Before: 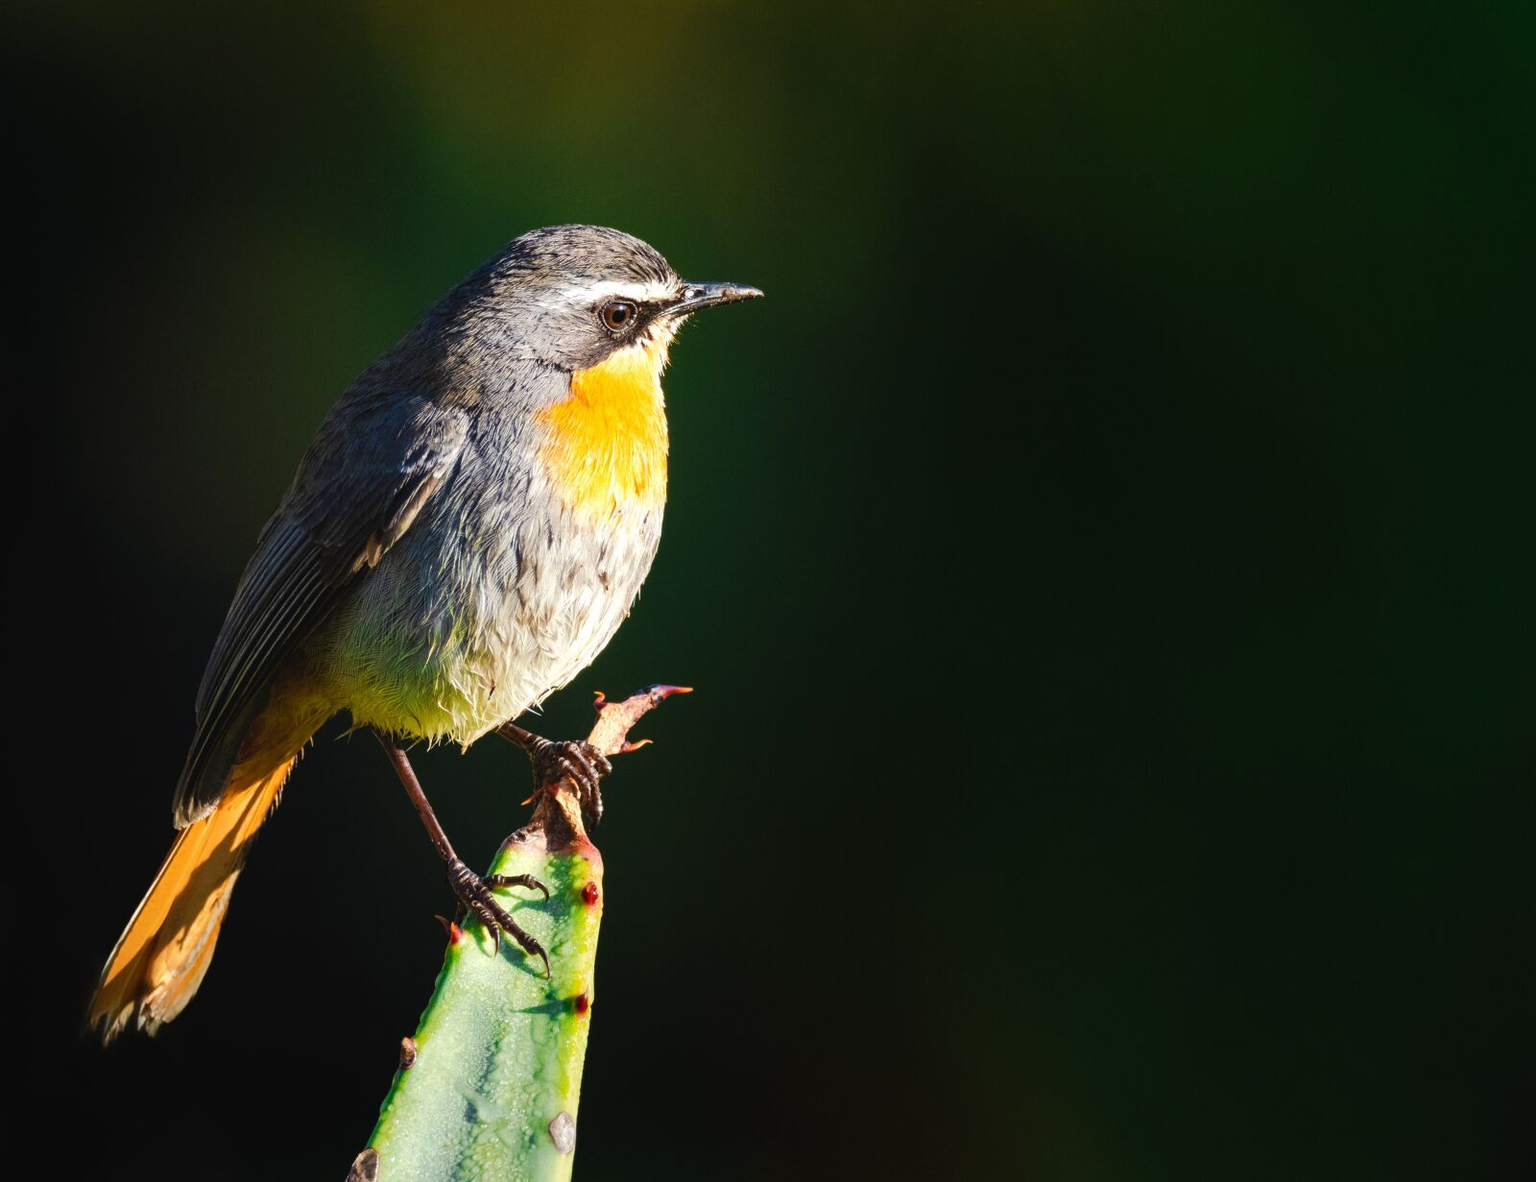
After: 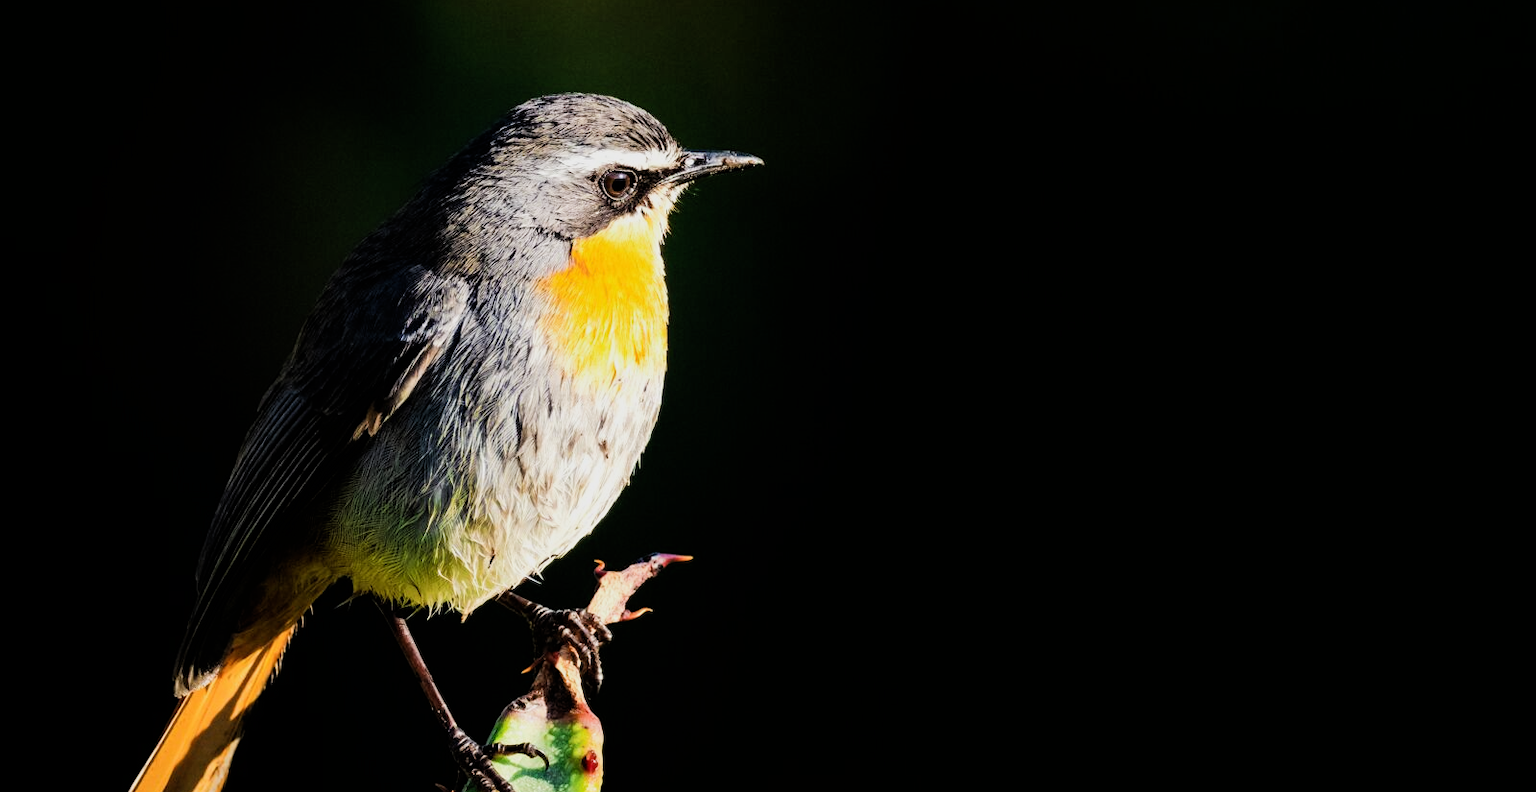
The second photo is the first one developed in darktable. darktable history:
filmic rgb: black relative exposure -5.02 EV, white relative exposure 3.52 EV, threshold 5.96 EV, hardness 3.18, contrast 1.296, highlights saturation mix -49.96%, enable highlight reconstruction true
crop: top 11.155%, bottom 21.773%
